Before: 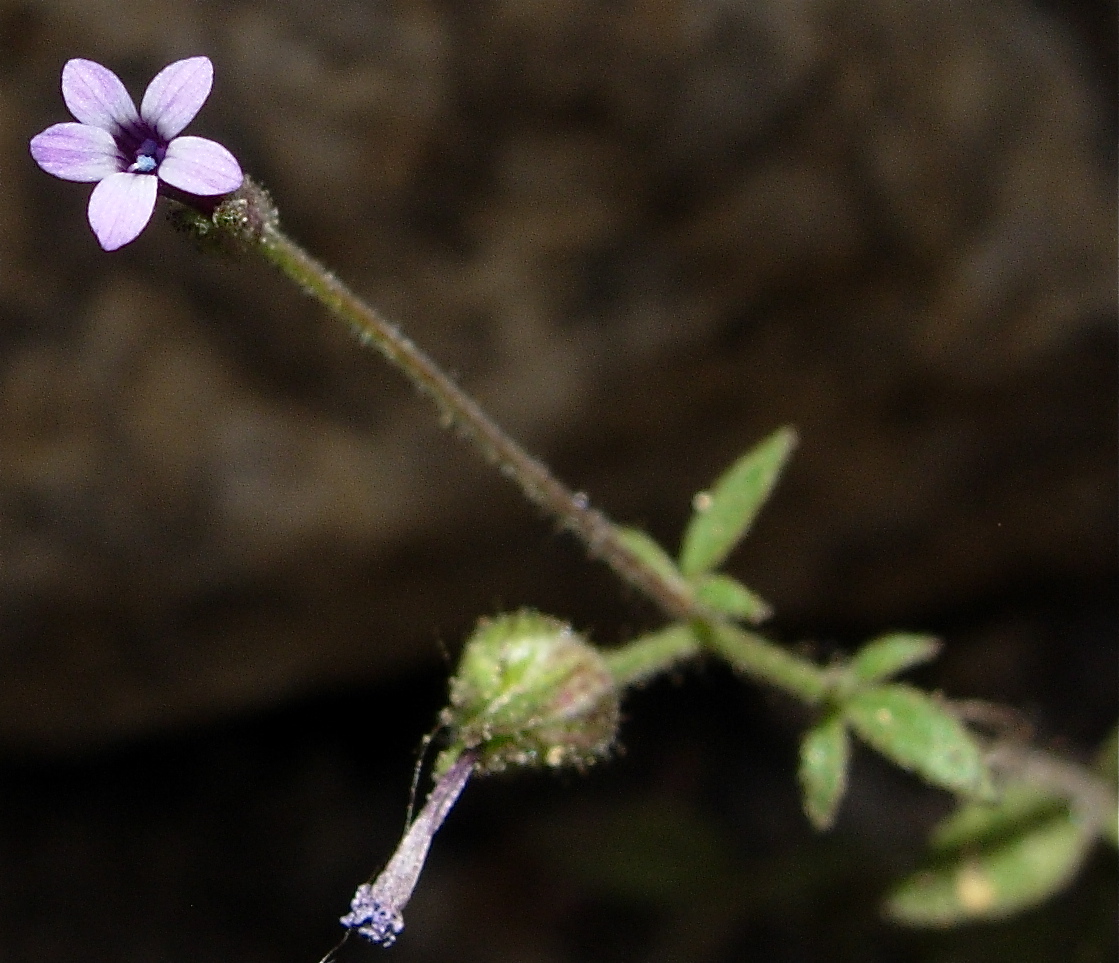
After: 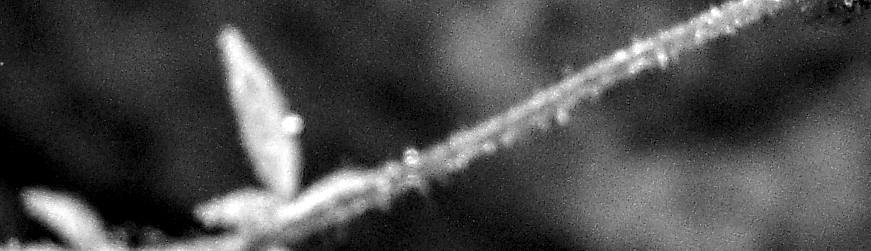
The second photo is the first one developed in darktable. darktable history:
local contrast: highlights 19%, detail 186%
white balance: red 1.042, blue 1.17
exposure: black level correction 0, exposure 1.388 EV, compensate exposure bias true, compensate highlight preservation false
monochrome: a 26.22, b 42.67, size 0.8
crop and rotate: angle 16.12°, top 30.835%, bottom 35.653%
